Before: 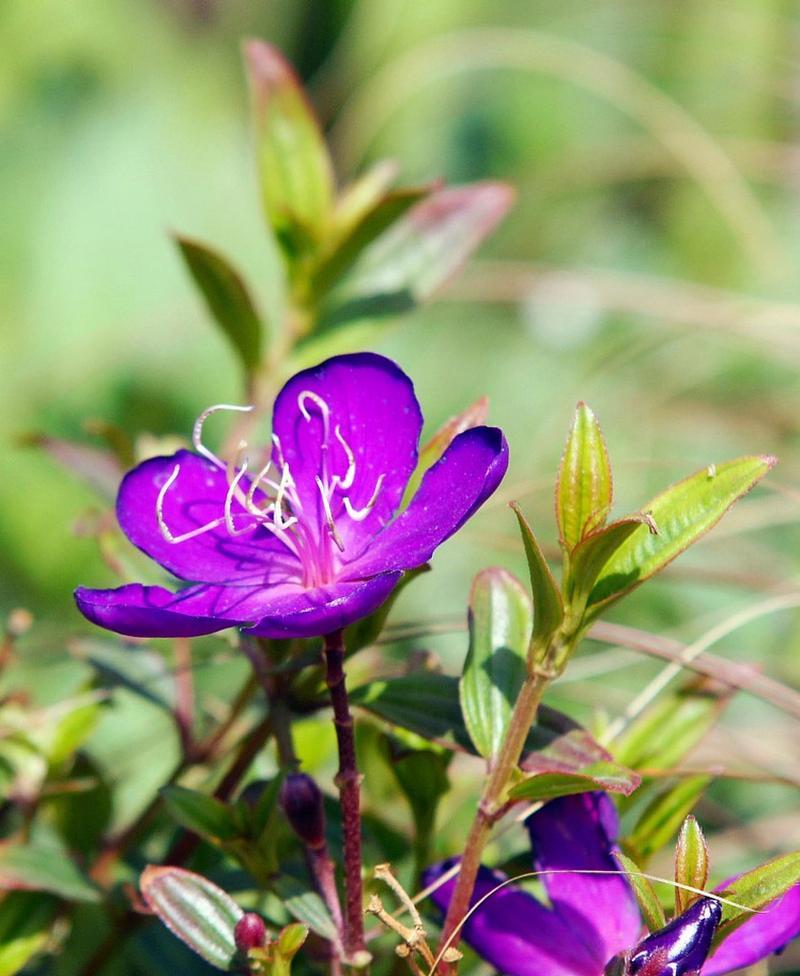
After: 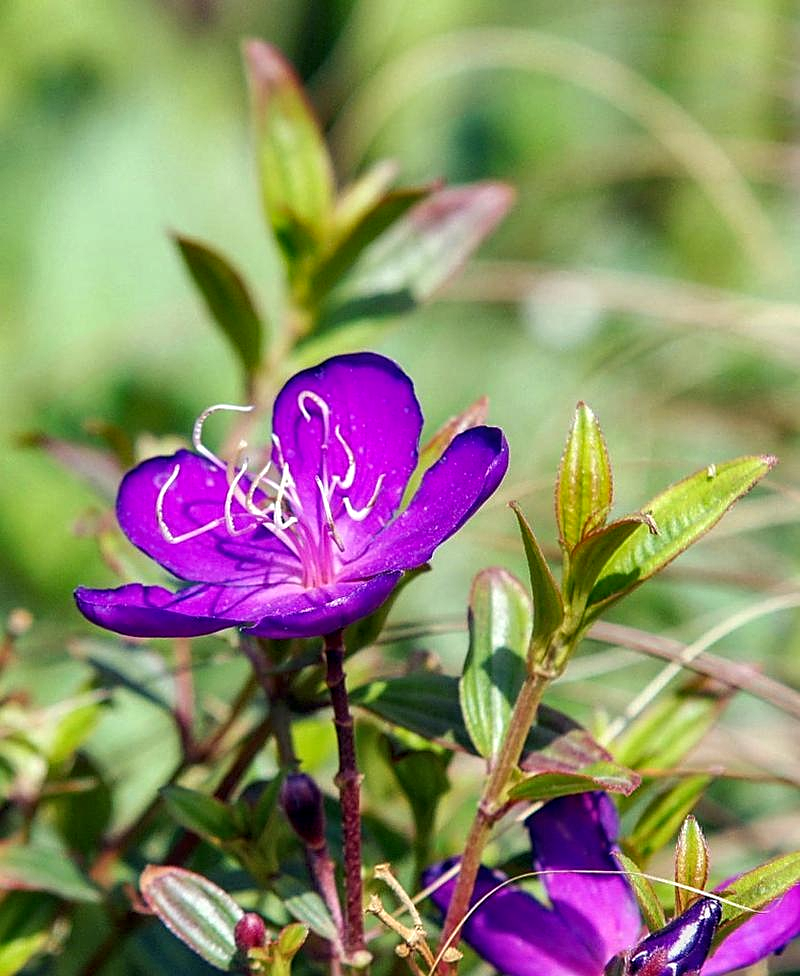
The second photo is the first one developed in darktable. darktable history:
local contrast: on, module defaults
shadows and highlights: shadows 52.42, soften with gaussian
sharpen: on, module defaults
